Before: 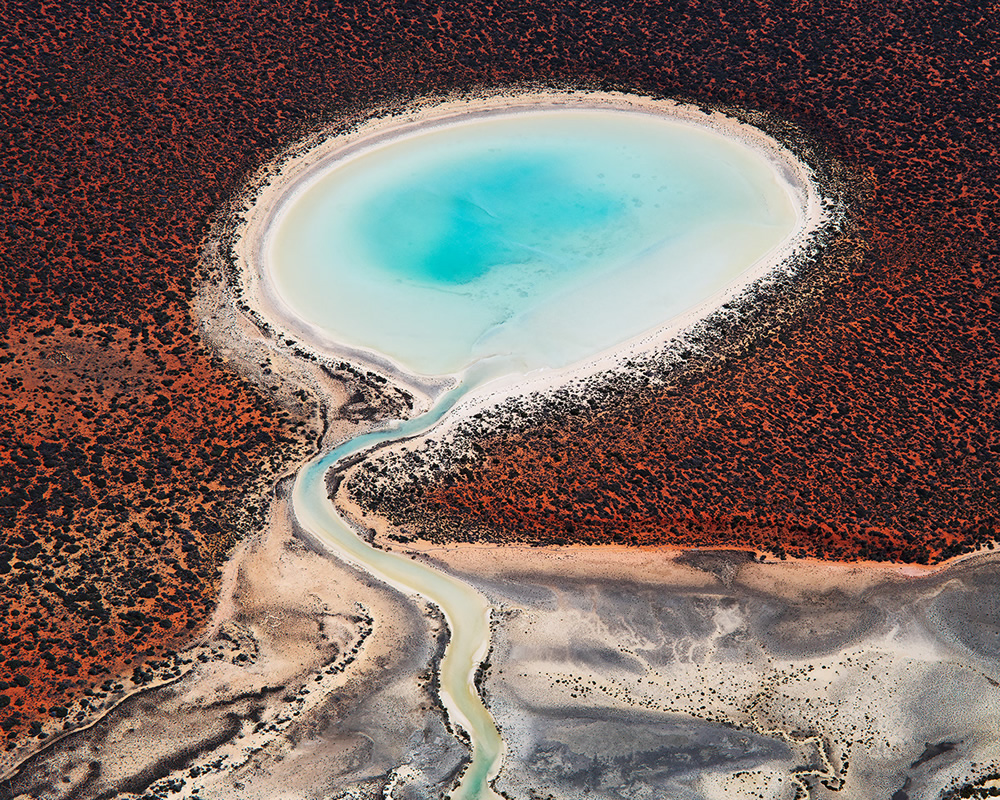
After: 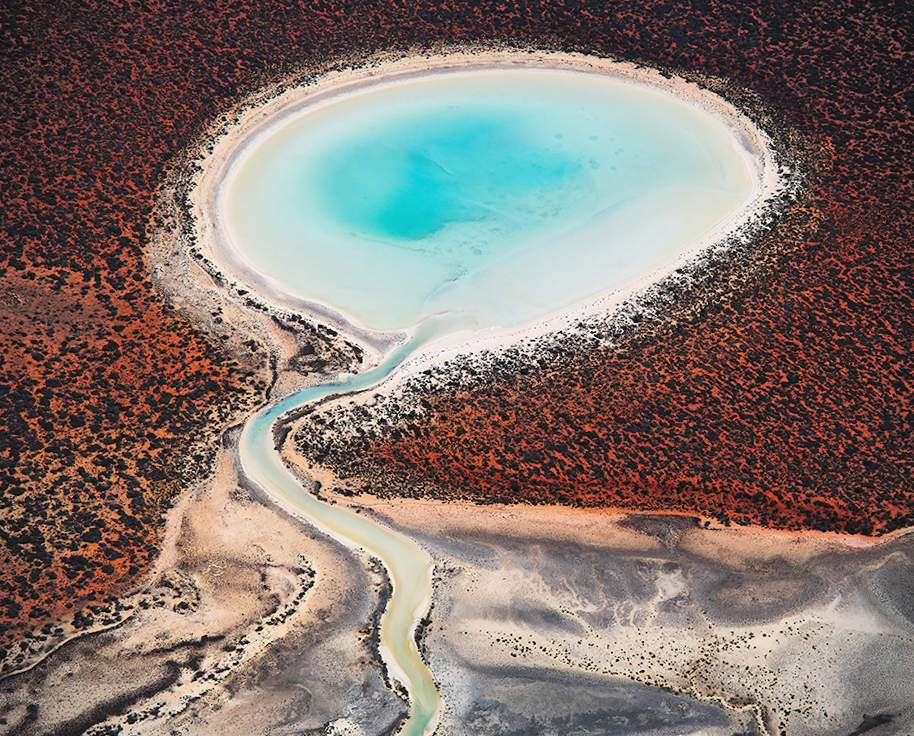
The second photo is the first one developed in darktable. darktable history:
tone equalizer: on, module defaults
exposure: black level correction -0.004, exposure 0.051 EV, compensate exposure bias true, compensate highlight preservation false
crop and rotate: angle -1.98°, left 3.162%, top 3.577%, right 1.507%, bottom 0.467%
vignetting: fall-off start 91.51%, brightness -0.62, saturation -0.685, unbound false
